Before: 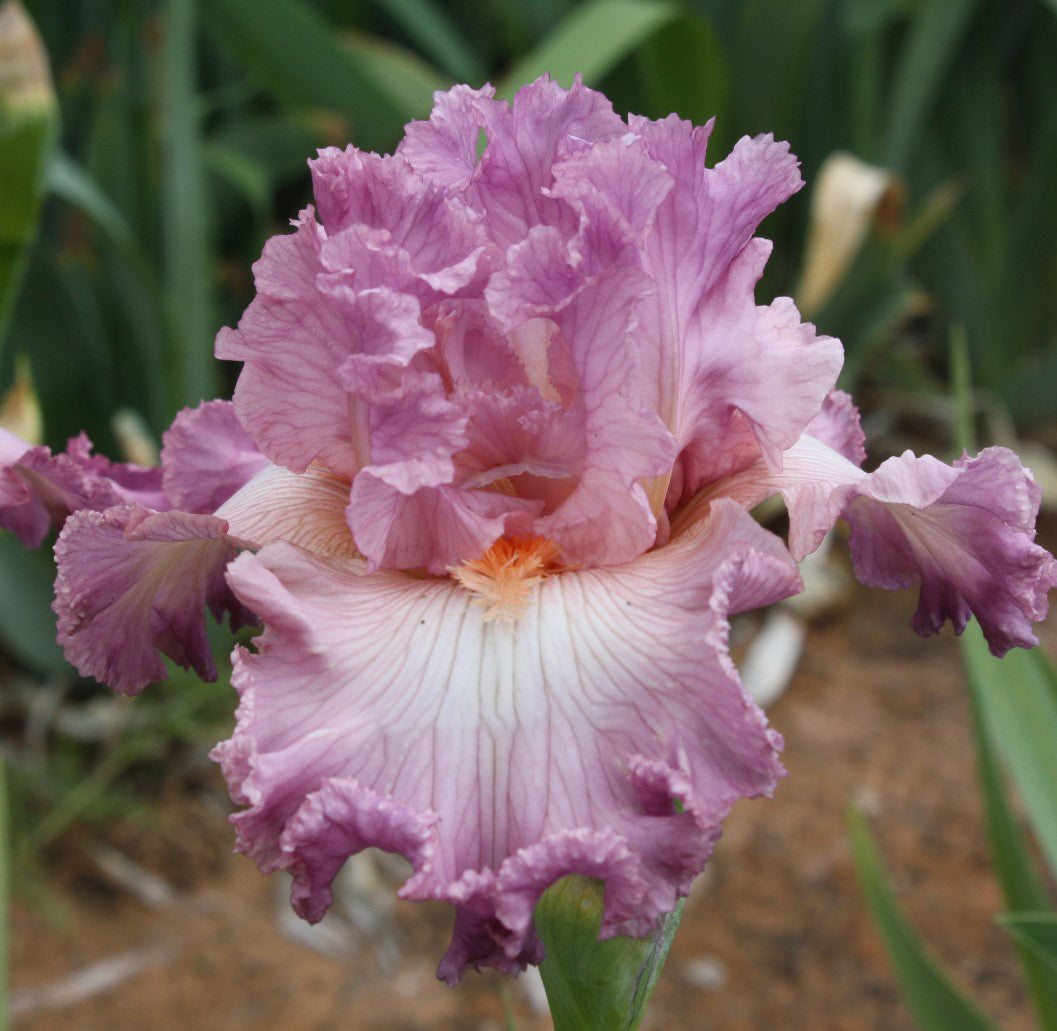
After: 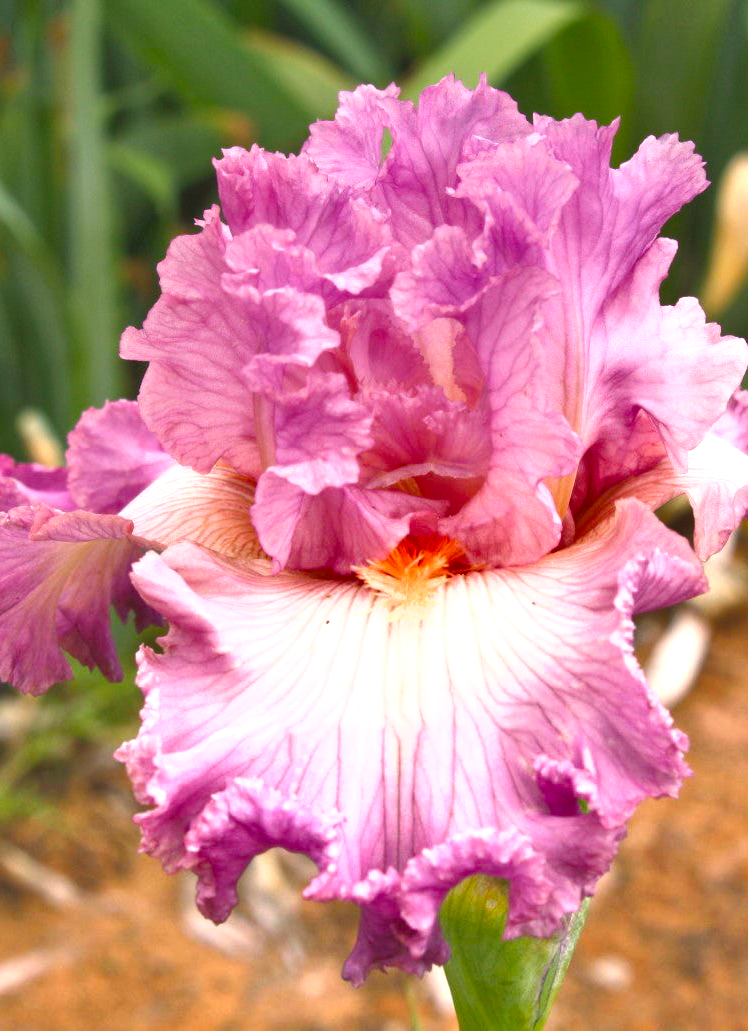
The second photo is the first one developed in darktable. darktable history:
exposure: black level correction 0, exposure 1.3 EV, compensate exposure bias true, compensate highlight preservation false
tone equalizer: -8 EV 1 EV, -7 EV 1 EV, -6 EV 1 EV, -5 EV 1 EV, -4 EV 1 EV, -3 EV 0.75 EV, -2 EV 0.5 EV, -1 EV 0.25 EV
crop and rotate: left 9.061%, right 20.142%
graduated density: on, module defaults
color correction: highlights a* 11.96, highlights b* 11.58
shadows and highlights: soften with gaussian
color balance rgb: perceptual saturation grading › global saturation 20%, global vibrance 20%
